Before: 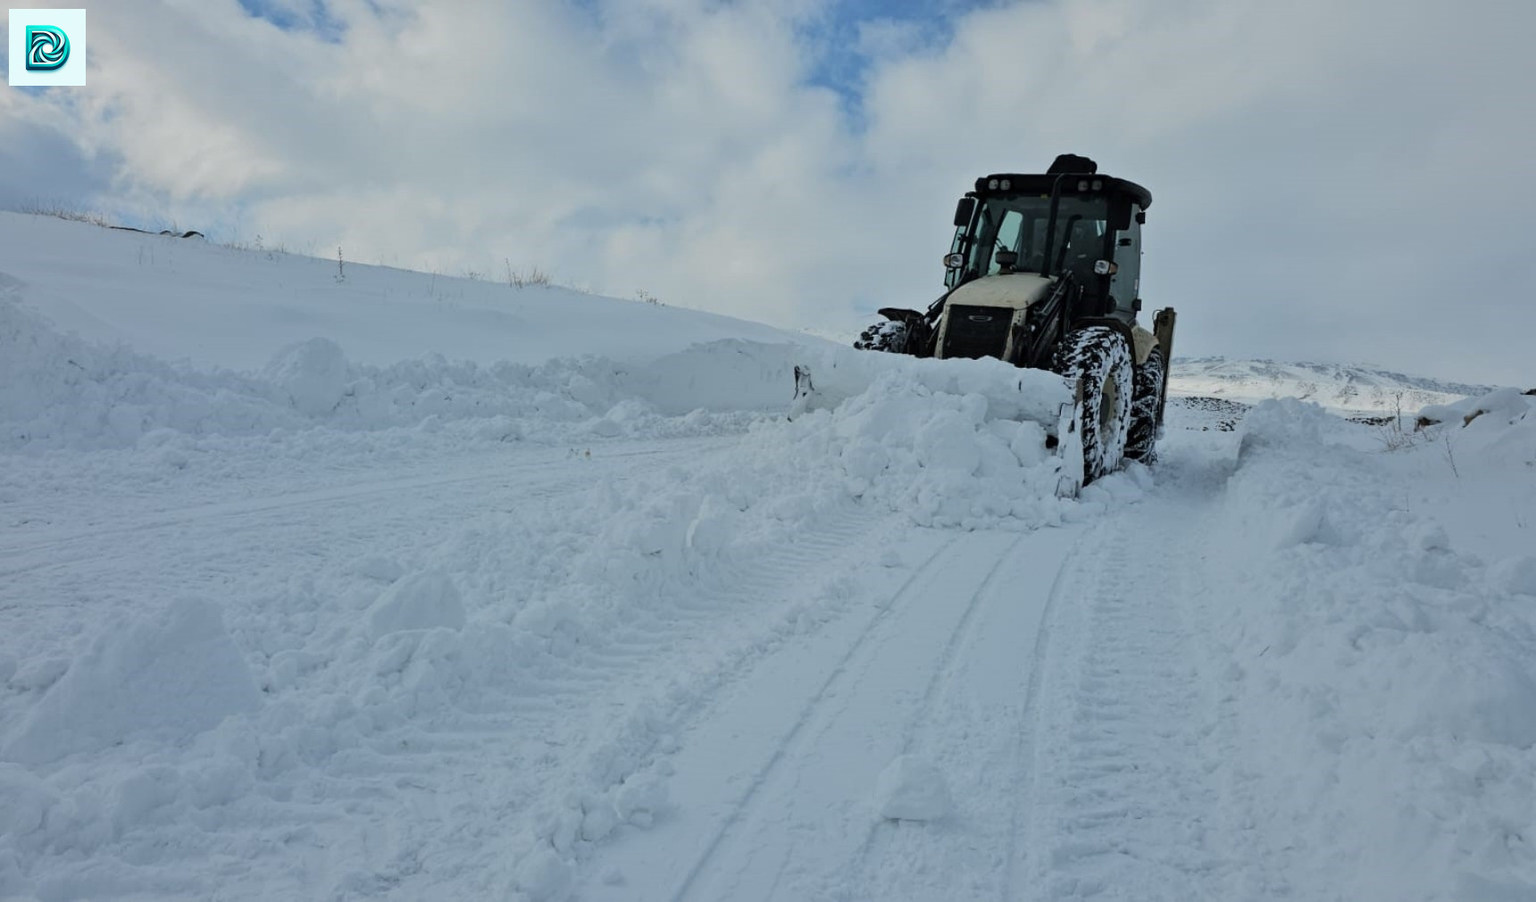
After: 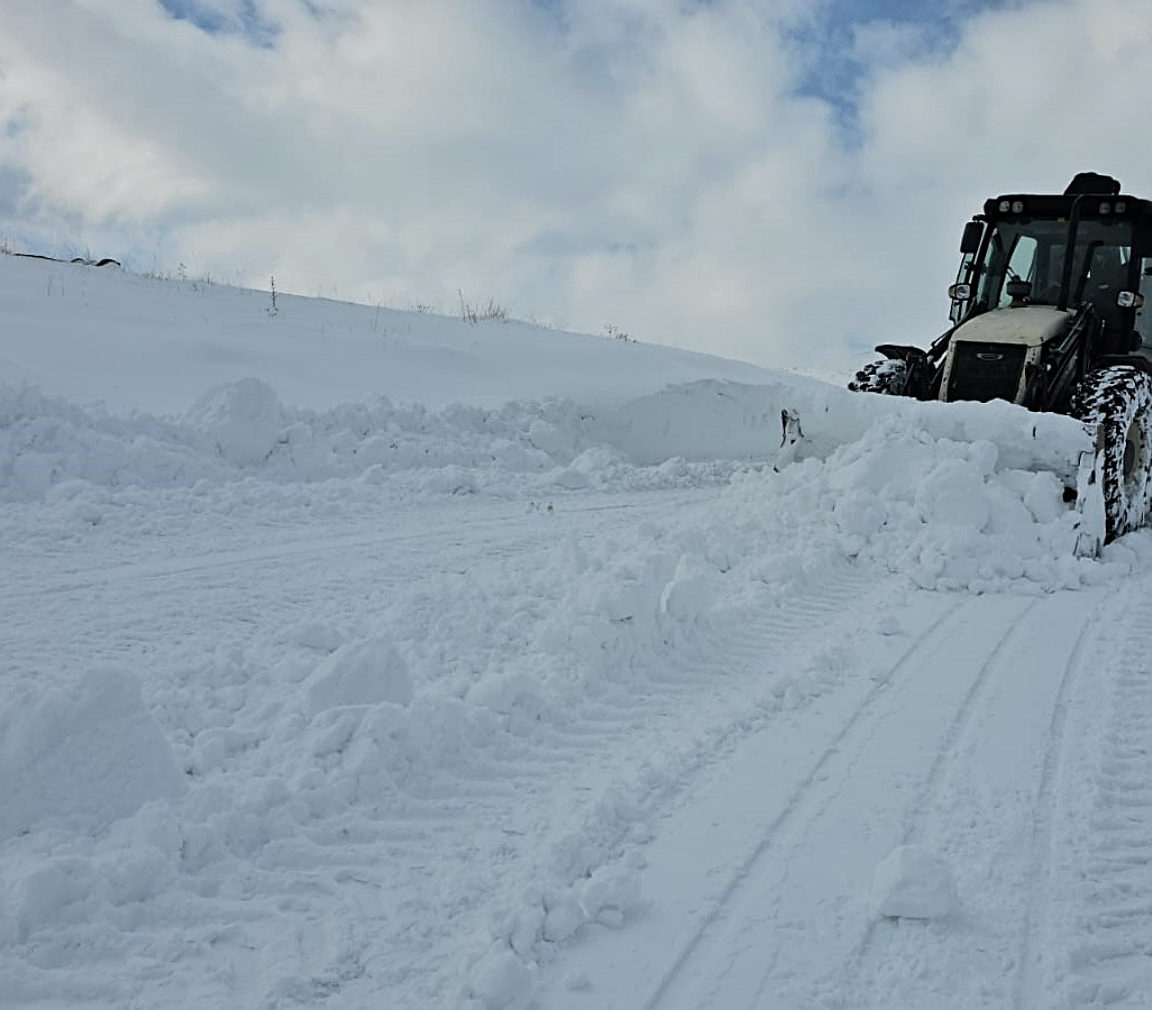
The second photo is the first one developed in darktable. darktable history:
sharpen: on, module defaults
crop and rotate: left 6.345%, right 26.671%
levels: mode automatic
contrast brightness saturation: contrast 0.105, saturation -0.175
